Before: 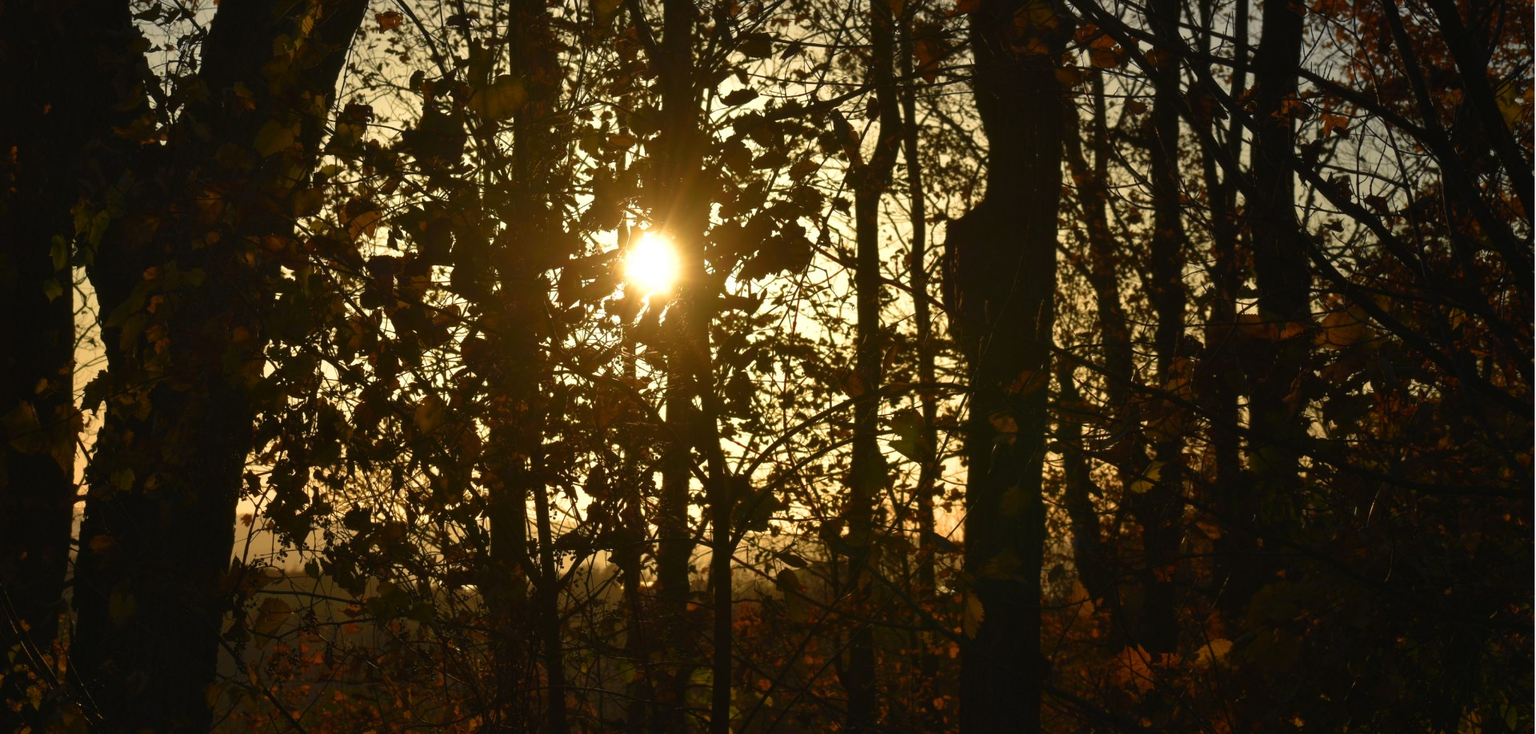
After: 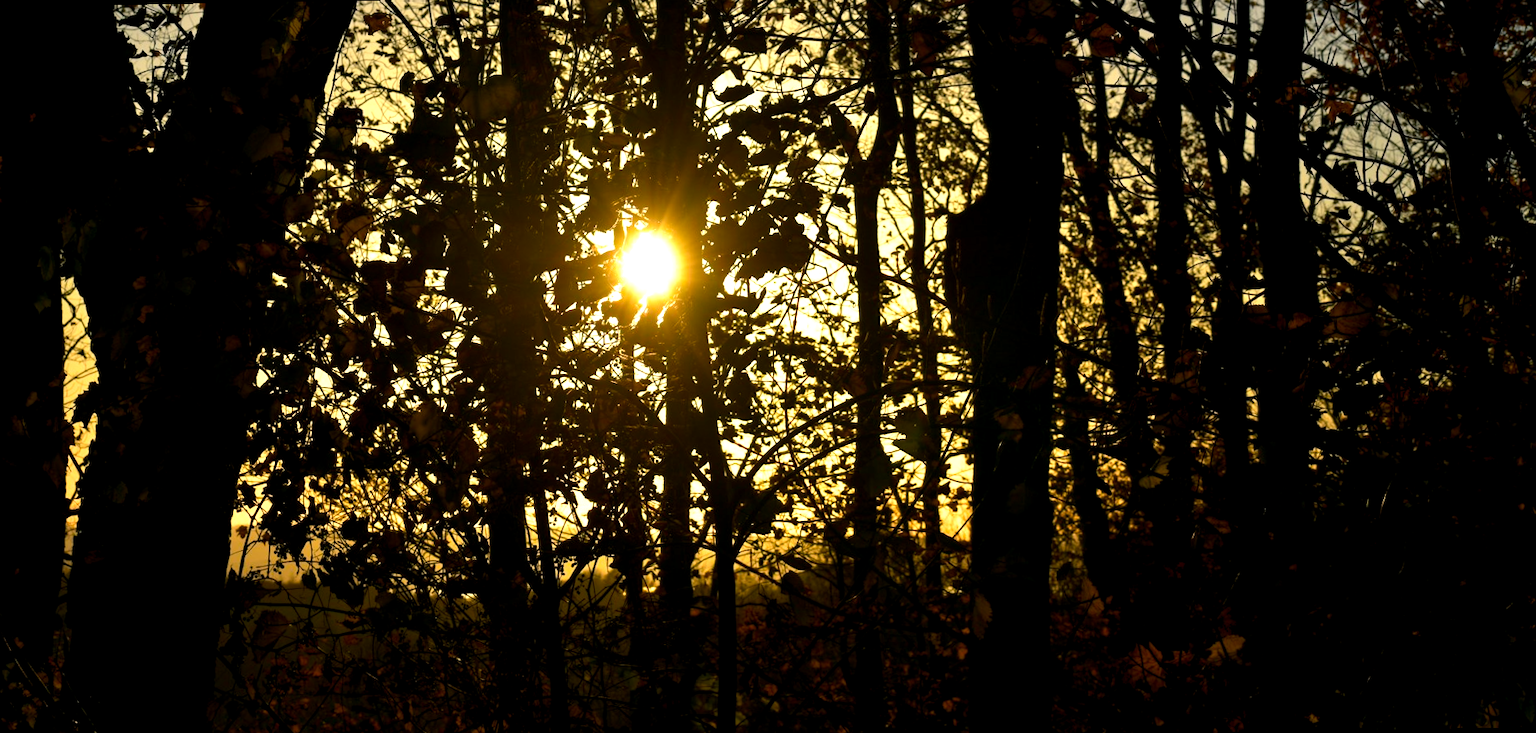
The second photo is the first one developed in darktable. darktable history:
color balance rgb: shadows lift › chroma 2%, shadows lift › hue 217.2°, power › hue 60°, highlights gain › chroma 1%, highlights gain › hue 69.6°, global offset › luminance -0.5%, perceptual saturation grading › global saturation 15%, global vibrance 15%
tone equalizer: -8 EV -0.75 EV, -7 EV -0.7 EV, -6 EV -0.6 EV, -5 EV -0.4 EV, -3 EV 0.4 EV, -2 EV 0.6 EV, -1 EV 0.7 EV, +0 EV 0.75 EV, edges refinement/feathering 500, mask exposure compensation -1.57 EV, preserve details no
rotate and perspective: rotation -1°, crop left 0.011, crop right 0.989, crop top 0.025, crop bottom 0.975
